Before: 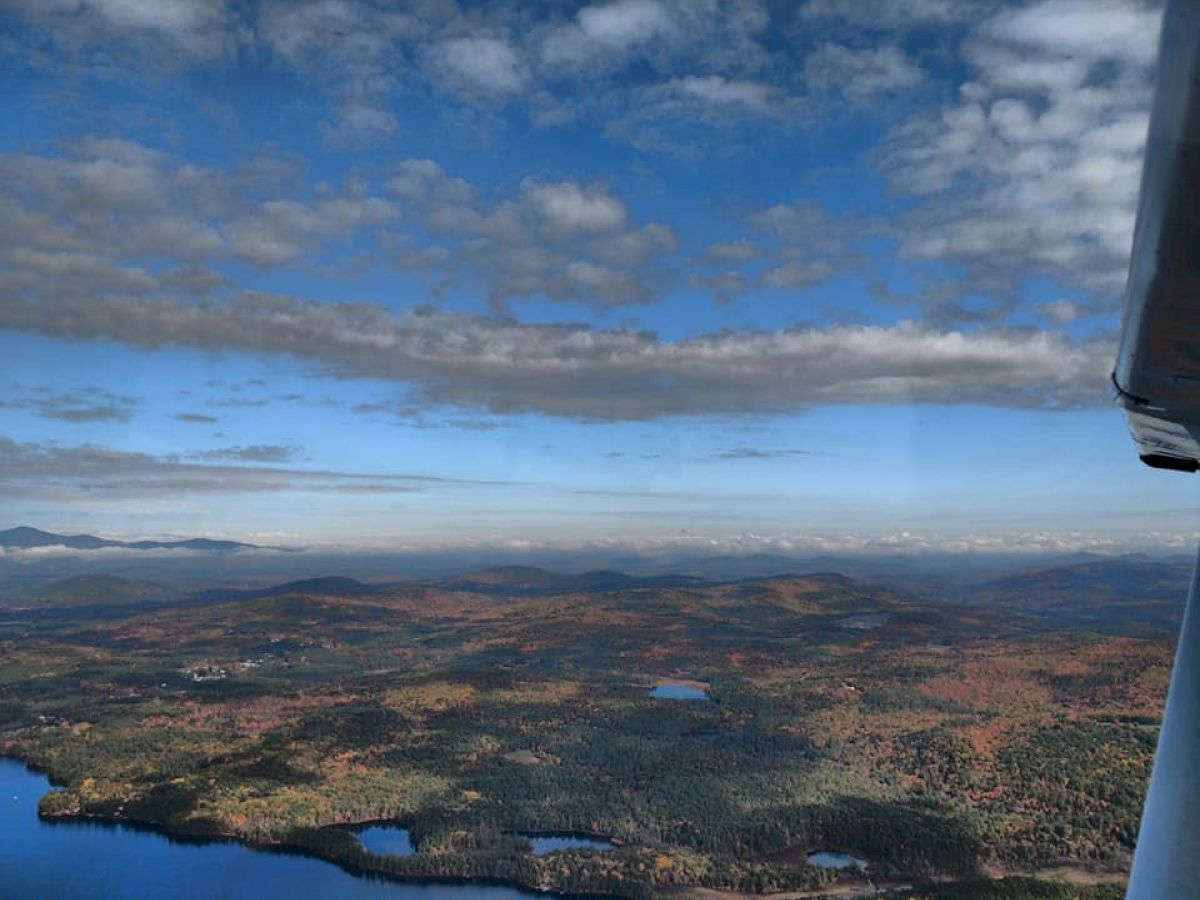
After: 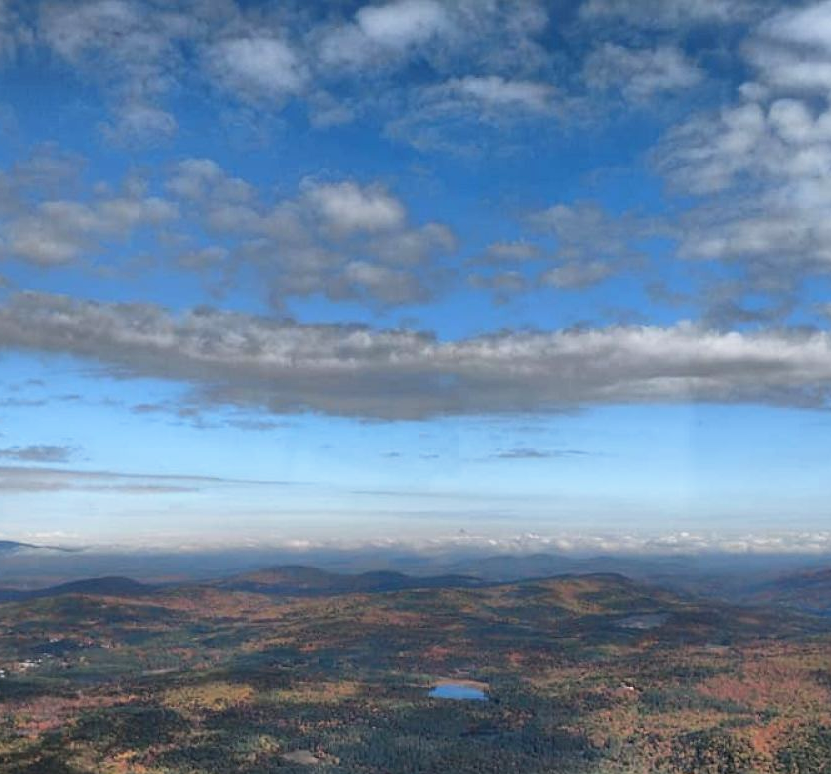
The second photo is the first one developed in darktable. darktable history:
base curve: curves: ch0 [(0, 0) (0.688, 0.865) (1, 1)], preserve colors none
crop: left 18.479%, right 12.2%, bottom 13.971%
